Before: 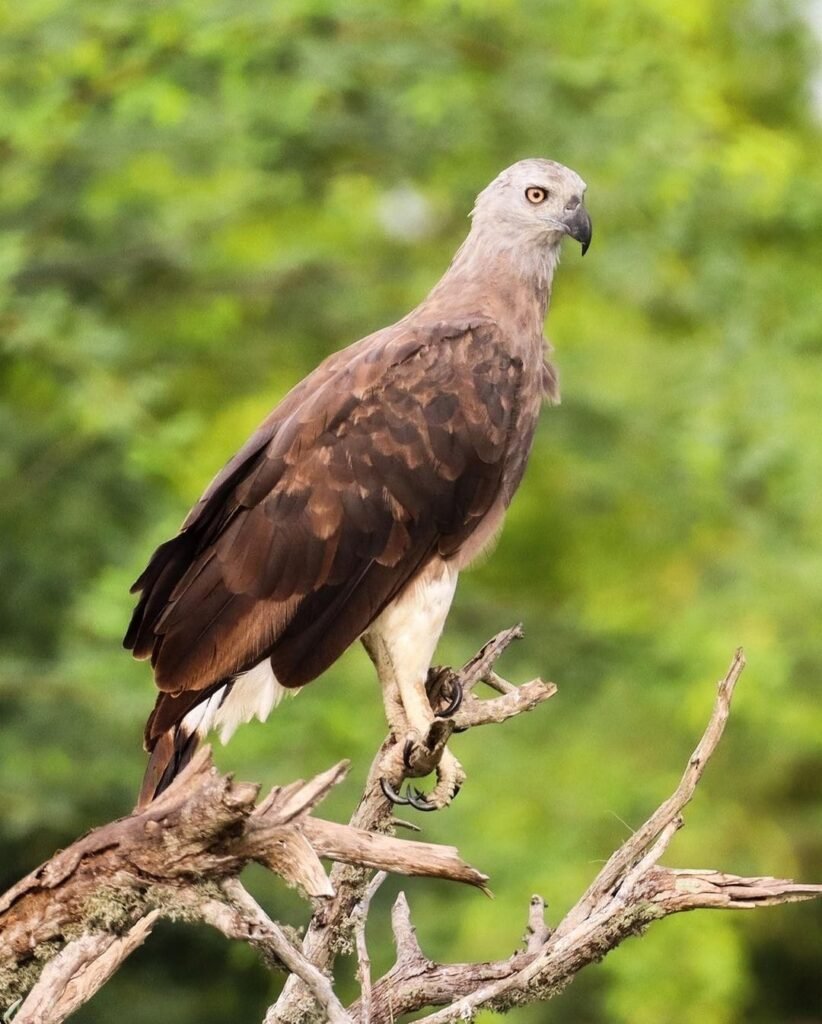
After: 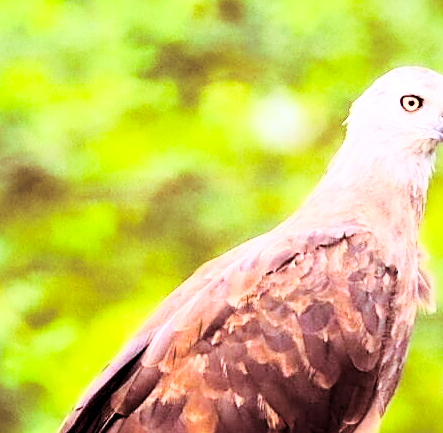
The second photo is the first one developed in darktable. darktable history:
split-toning: highlights › hue 187.2°, highlights › saturation 0.83, balance -68.05, compress 56.43%
crop: left 15.306%, top 9.065%, right 30.789%, bottom 48.638%
exposure: exposure 0.4 EV, compensate highlight preservation false
color balance rgb: shadows lift › chroma 1%, shadows lift › hue 240.84°, highlights gain › chroma 2%, highlights gain › hue 73.2°, global offset › luminance -0.5%, perceptual saturation grading › global saturation 20%, perceptual saturation grading › highlights -25%, perceptual saturation grading › shadows 50%, global vibrance 25.26%
base curve: curves: ch0 [(0, 0) (0.018, 0.026) (0.143, 0.37) (0.33, 0.731) (0.458, 0.853) (0.735, 0.965) (0.905, 0.986) (1, 1)]
sharpen: on, module defaults
white balance: red 0.967, blue 1.119, emerald 0.756
